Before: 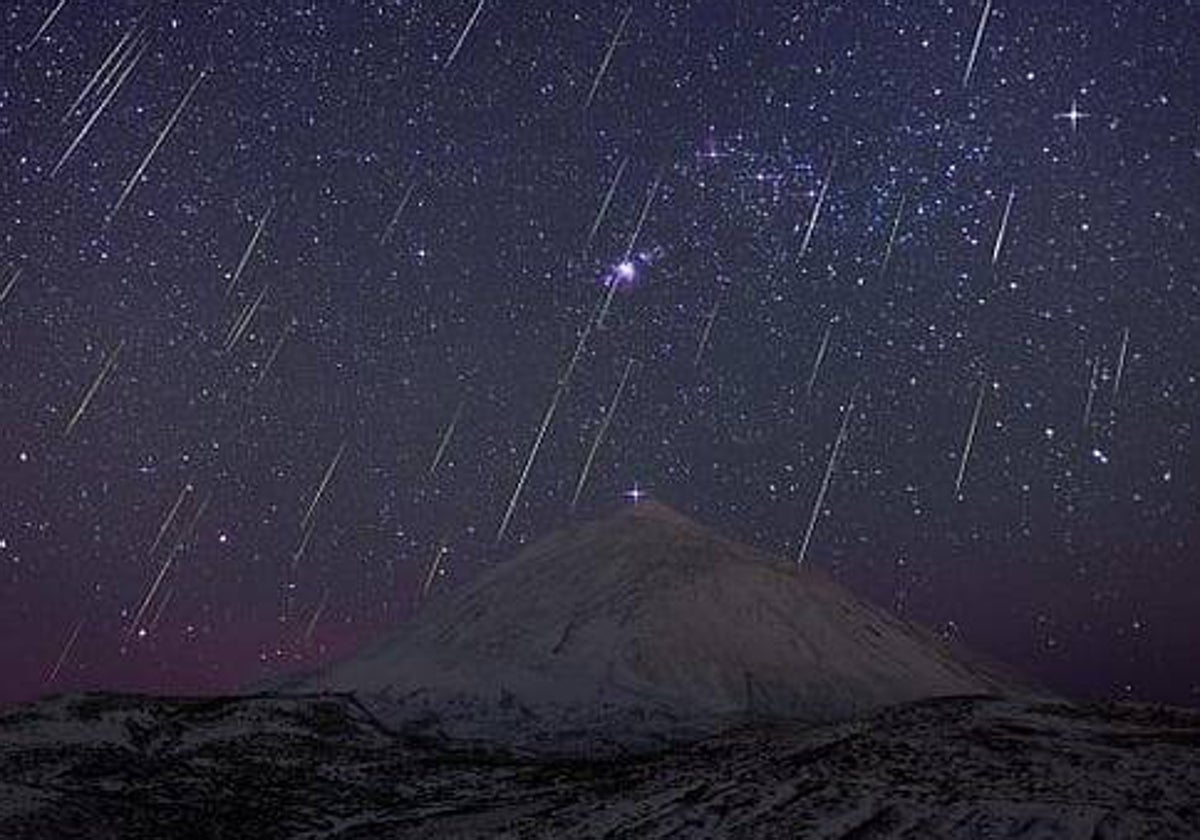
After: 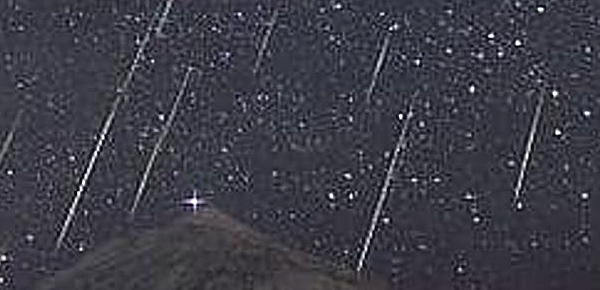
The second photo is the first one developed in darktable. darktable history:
crop: left 36.816%, top 34.845%, right 13.133%, bottom 30.575%
sharpen: on, module defaults
contrast equalizer: y [[0.6 ×6], [0.55 ×6], [0 ×6], [0 ×6], [0 ×6]]
tone equalizer: -8 EV -0.451 EV, -7 EV -0.373 EV, -6 EV -0.338 EV, -5 EV -0.231 EV, -3 EV 0.238 EV, -2 EV 0.329 EV, -1 EV 0.395 EV, +0 EV 0.429 EV
contrast brightness saturation: contrast -0.06, saturation -0.419
